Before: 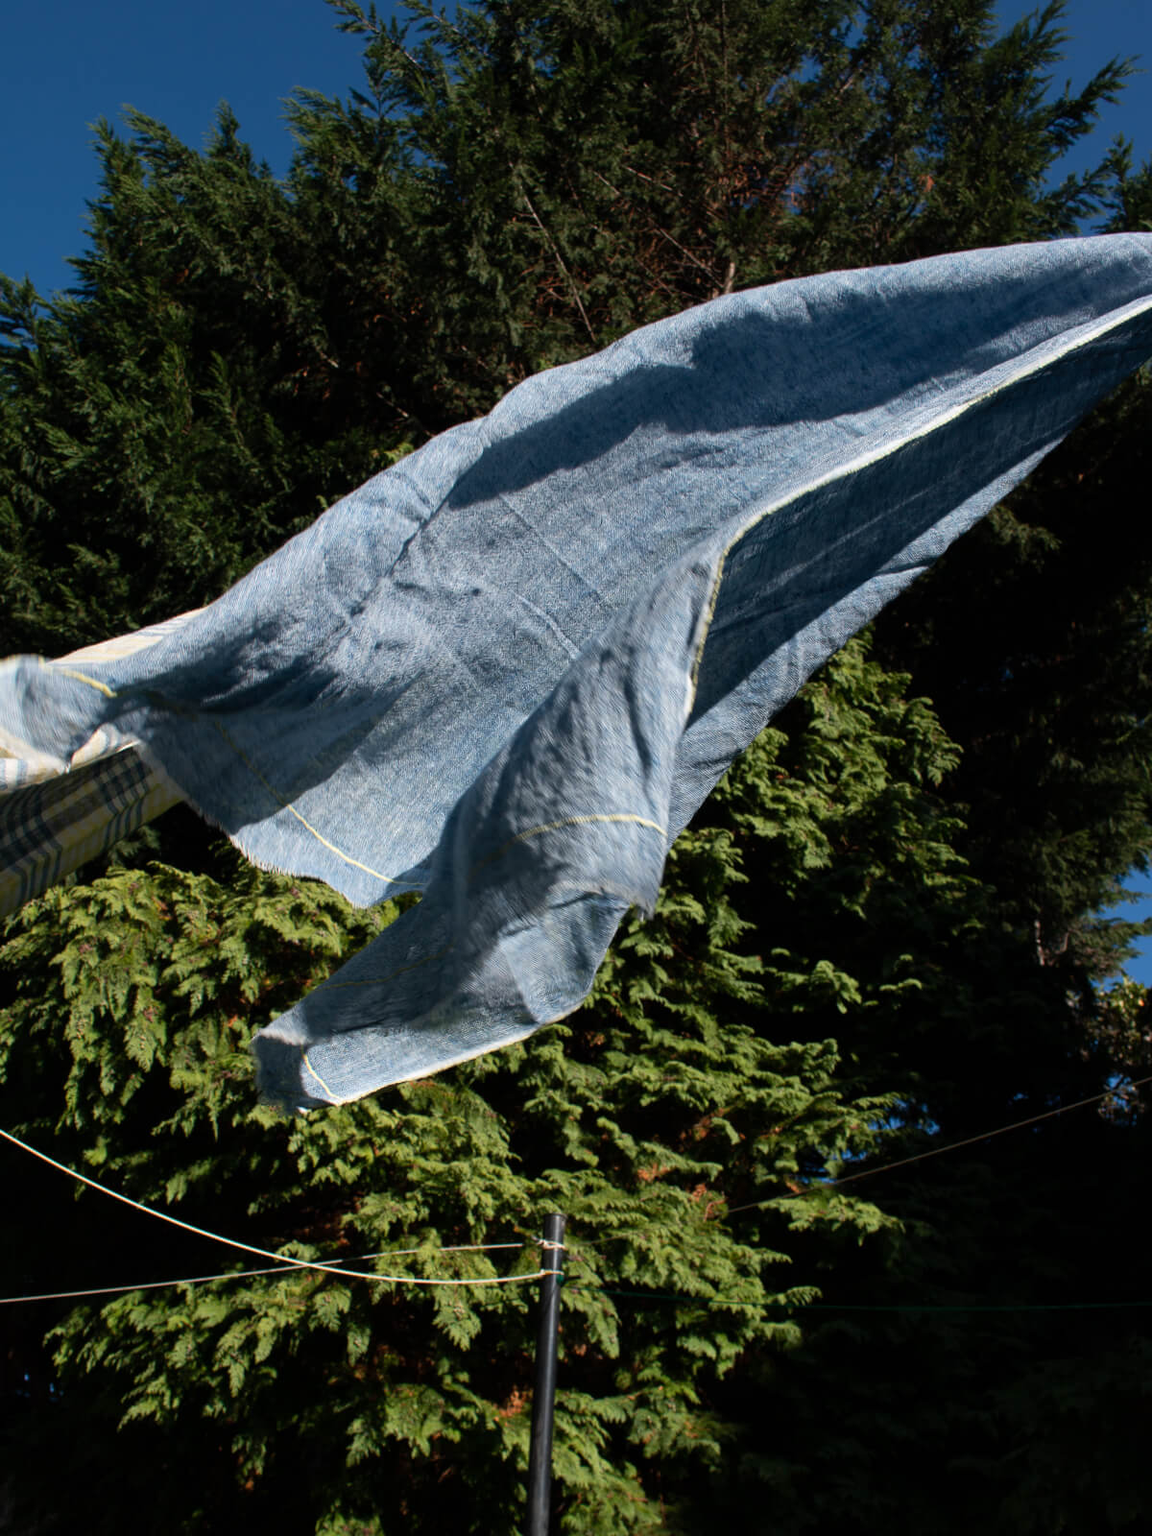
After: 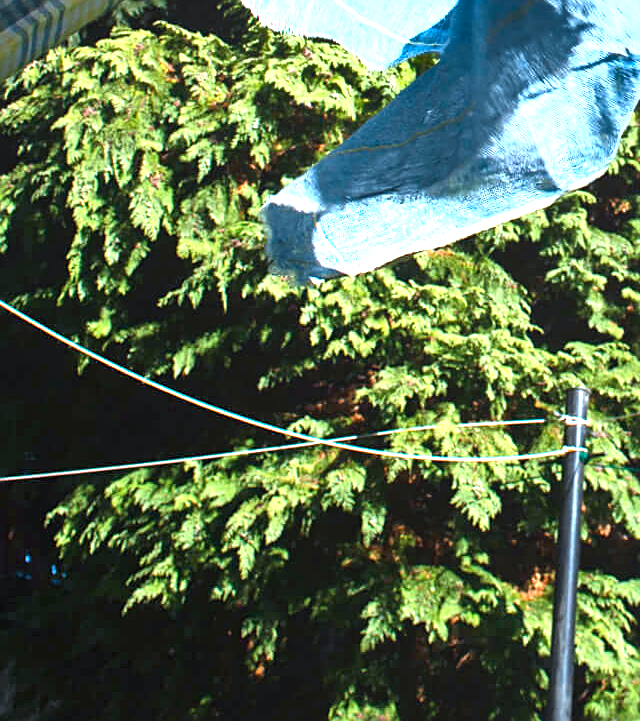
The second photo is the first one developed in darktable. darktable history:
exposure: exposure 2.207 EV, compensate highlight preservation false
sharpen: on, module defaults
shadows and highlights: shadows 22.7, highlights -48.71, soften with gaussian
crop and rotate: top 54.778%, right 46.61%, bottom 0.159%
color calibration: output R [1.063, -0.012, -0.003, 0], output G [0, 1.022, 0.021, 0], output B [-0.079, 0.047, 1, 0], illuminant custom, x 0.389, y 0.387, temperature 3838.64 K
local contrast: highlights 68%, shadows 68%, detail 82%, midtone range 0.325
